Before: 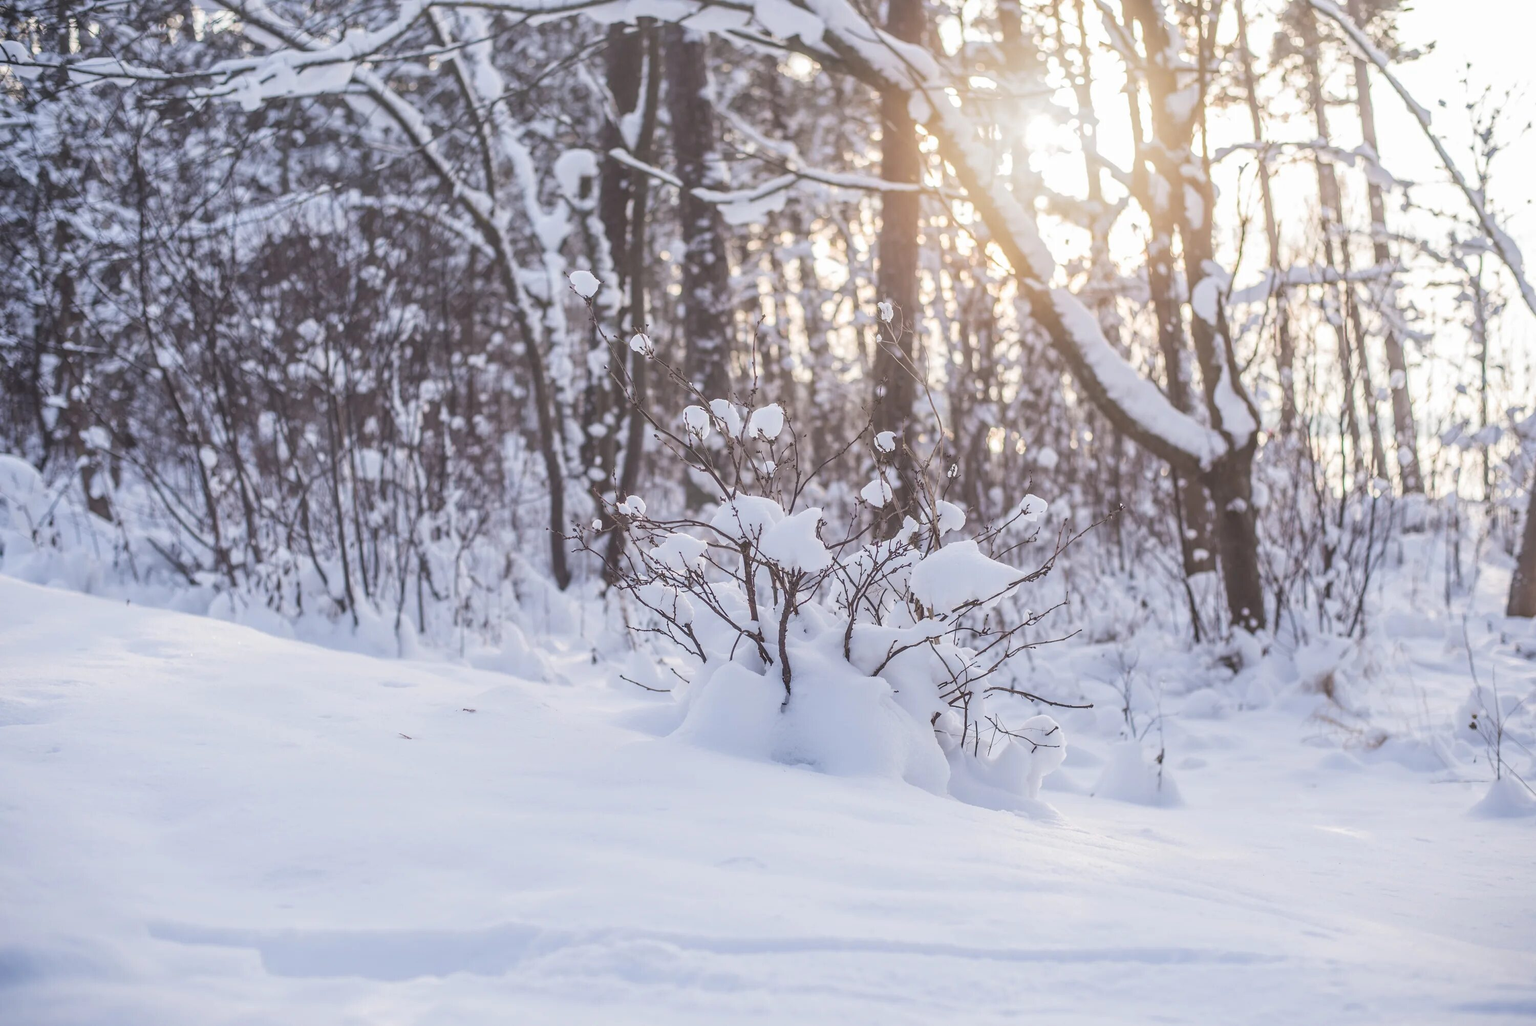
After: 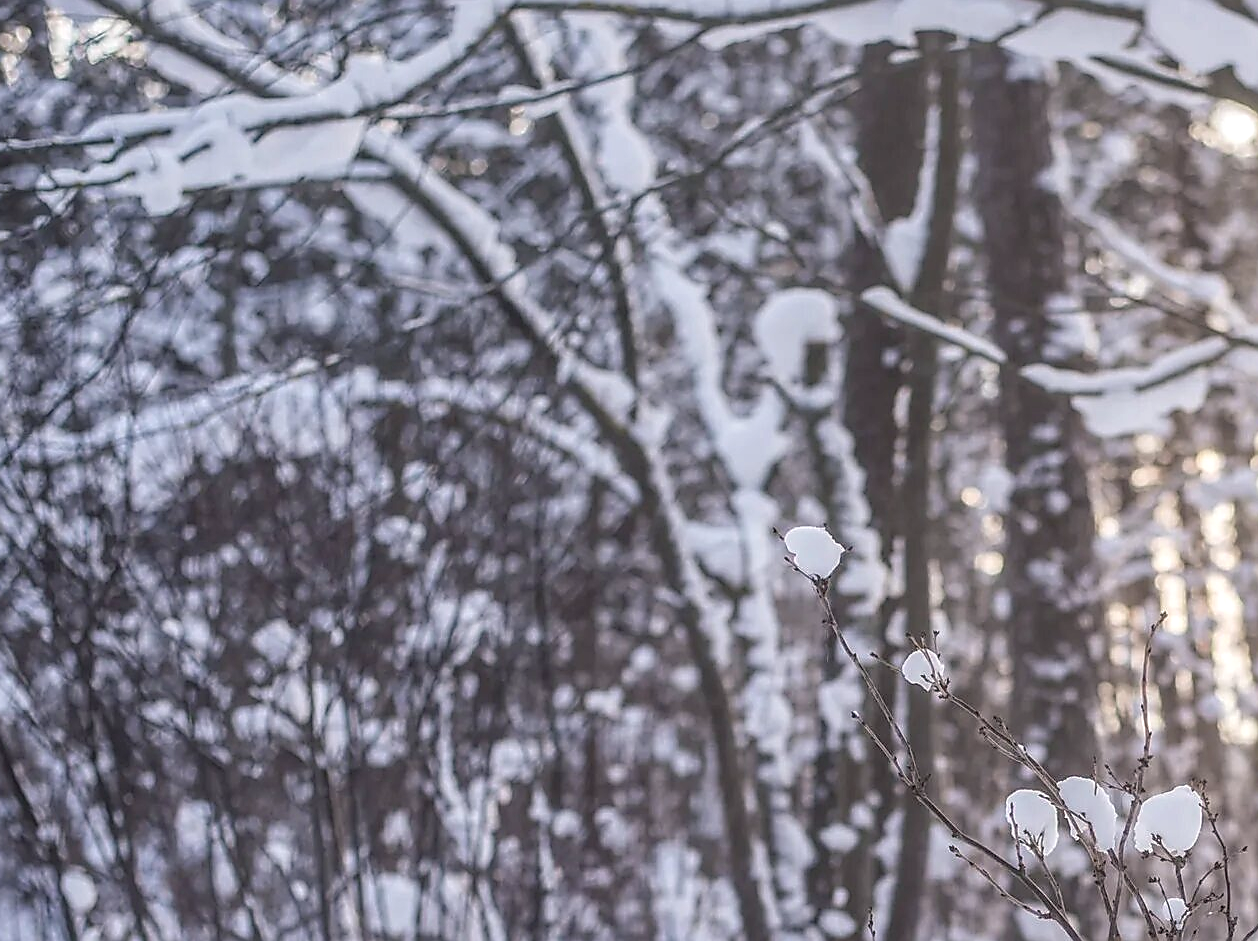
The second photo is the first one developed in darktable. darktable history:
crop and rotate: left 10.959%, top 0.117%, right 47.102%, bottom 52.859%
shadows and highlights: shadows 31.21, highlights 1.39, soften with gaussian
local contrast: highlights 4%, shadows 6%, detail 133%
sharpen: radius 1.409, amount 1.252, threshold 0.822
color balance rgb: shadows lift › chroma 2.037%, shadows lift › hue 220.91°, global offset › luminance -0.85%, perceptual saturation grading › global saturation 0.605%
